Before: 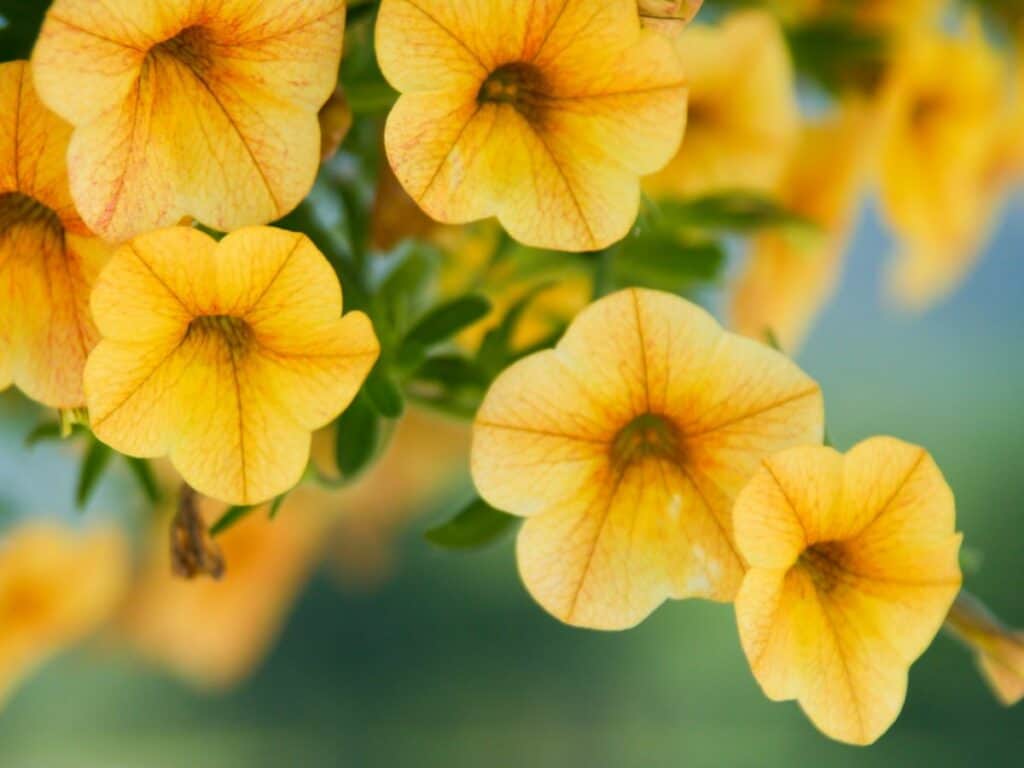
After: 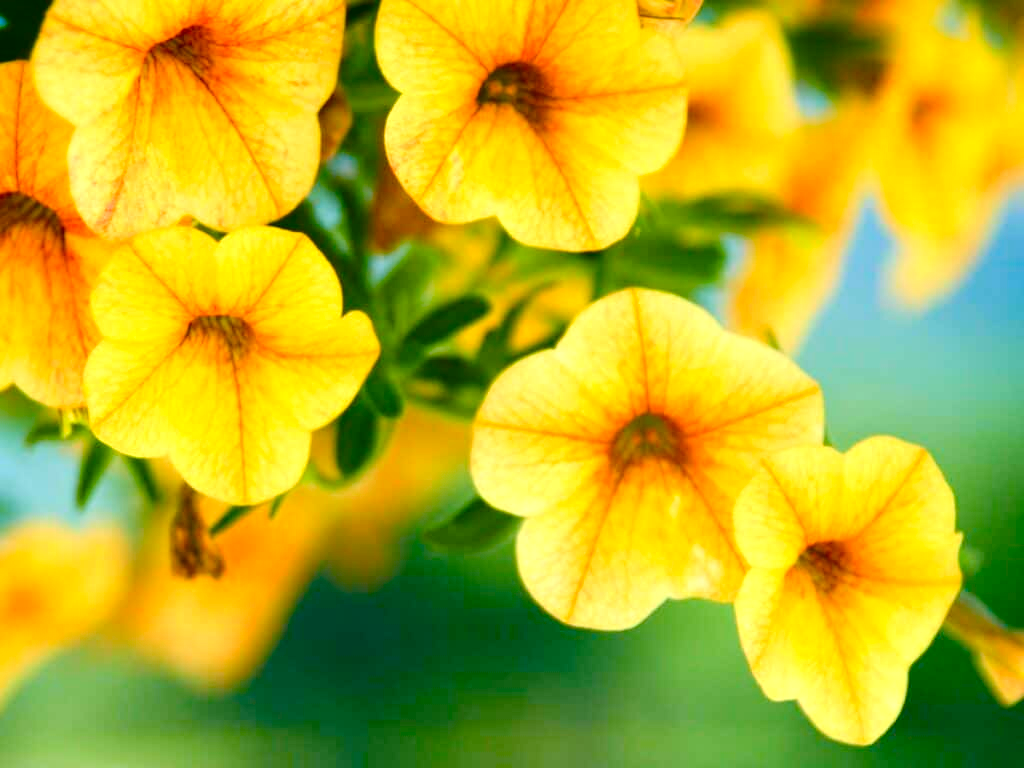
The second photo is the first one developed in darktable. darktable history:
color balance rgb: linear chroma grading › shadows -2.2%, linear chroma grading › highlights -15%, linear chroma grading › global chroma -10%, linear chroma grading › mid-tones -10%, perceptual saturation grading › global saturation 45%, perceptual saturation grading › highlights -50%, perceptual saturation grading › shadows 30%, perceptual brilliance grading › global brilliance 18%, global vibrance 45%
tone curve: curves: ch0 [(0, 0.023) (0.132, 0.075) (0.241, 0.178) (0.487, 0.491) (0.782, 0.8) (1, 0.989)]; ch1 [(0, 0) (0.396, 0.369) (0.467, 0.454) (0.498, 0.5) (0.518, 0.517) (0.57, 0.586) (0.619, 0.663) (0.692, 0.744) (1, 1)]; ch2 [(0, 0) (0.427, 0.416) (0.483, 0.481) (0.503, 0.503) (0.526, 0.527) (0.563, 0.573) (0.632, 0.667) (0.705, 0.737) (0.985, 0.966)], color space Lab, independent channels
